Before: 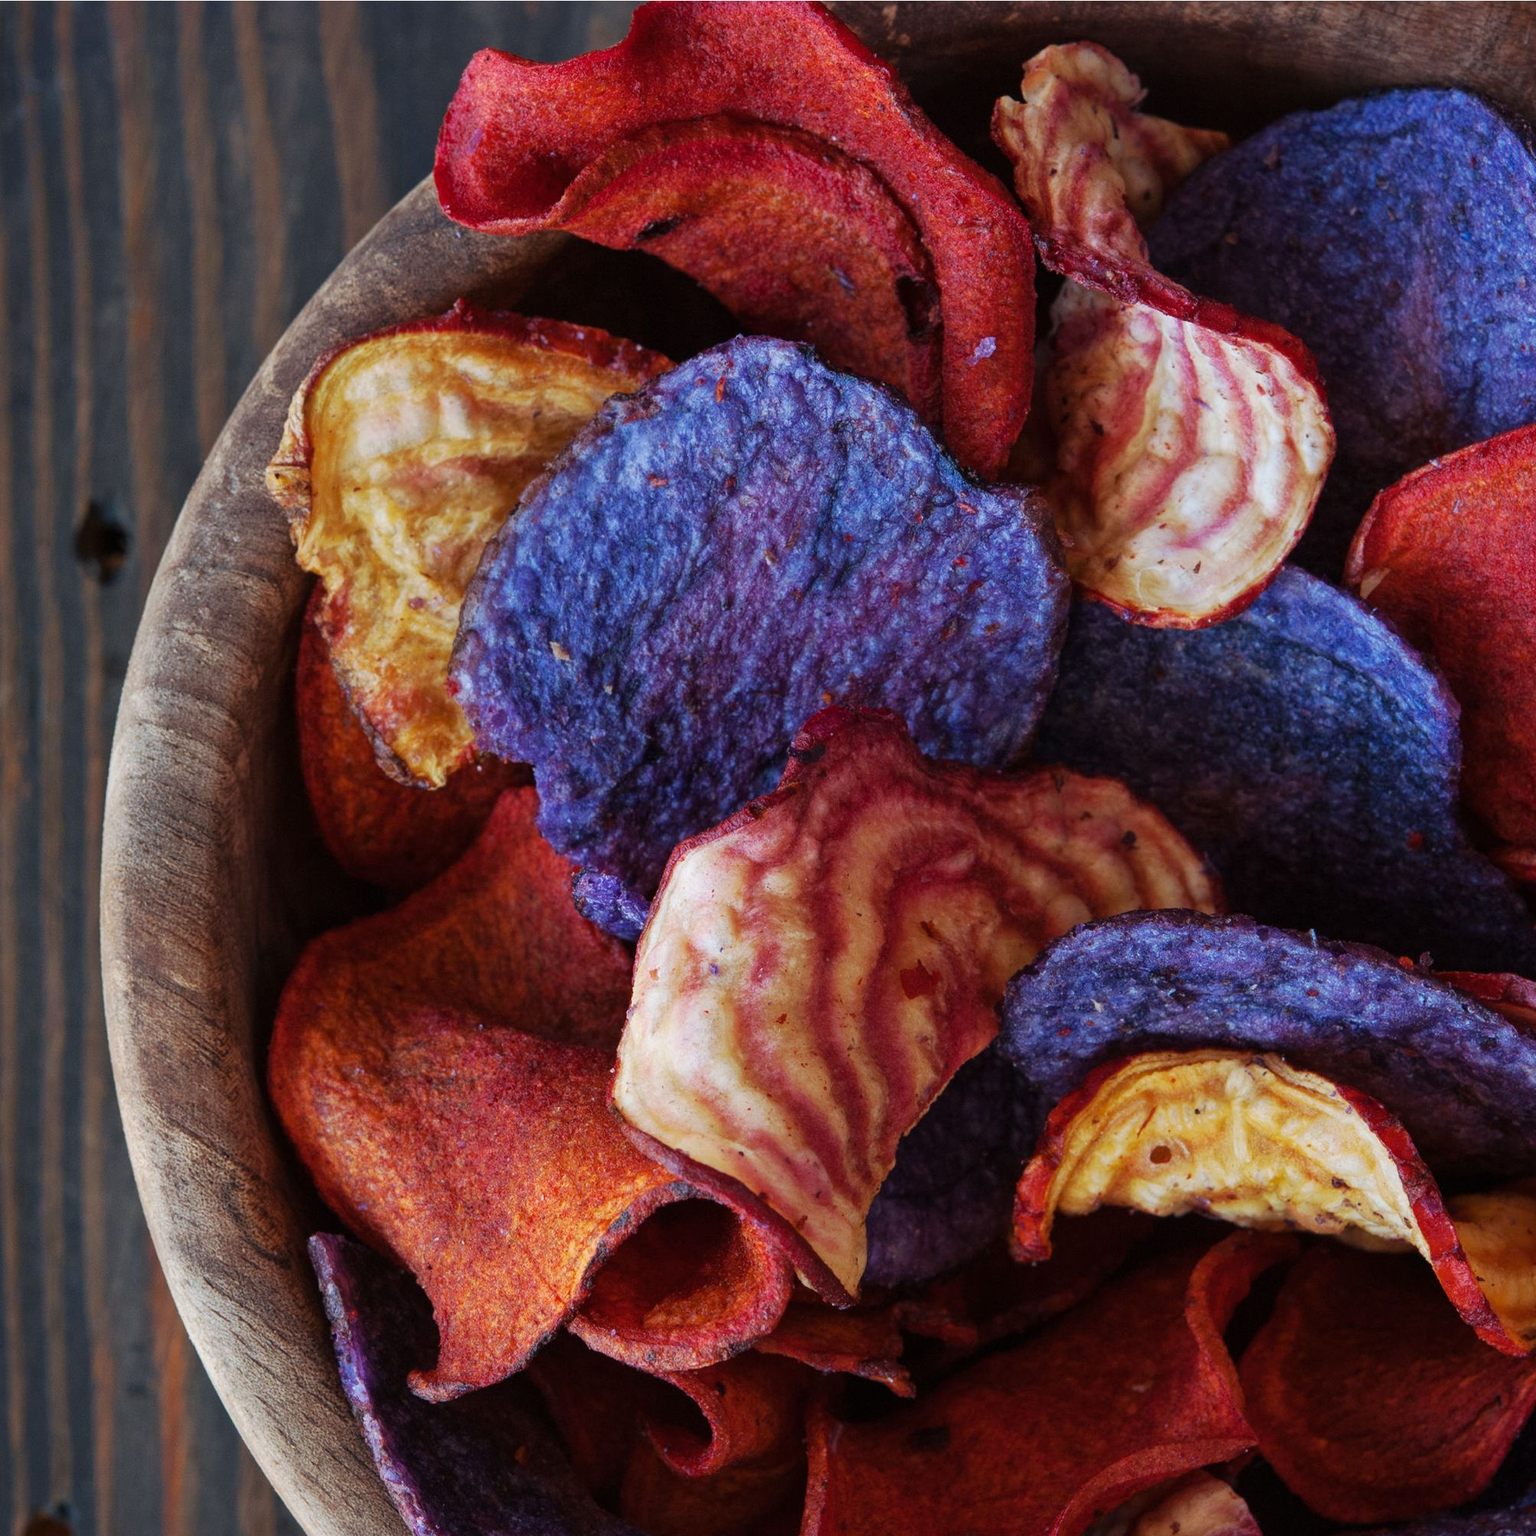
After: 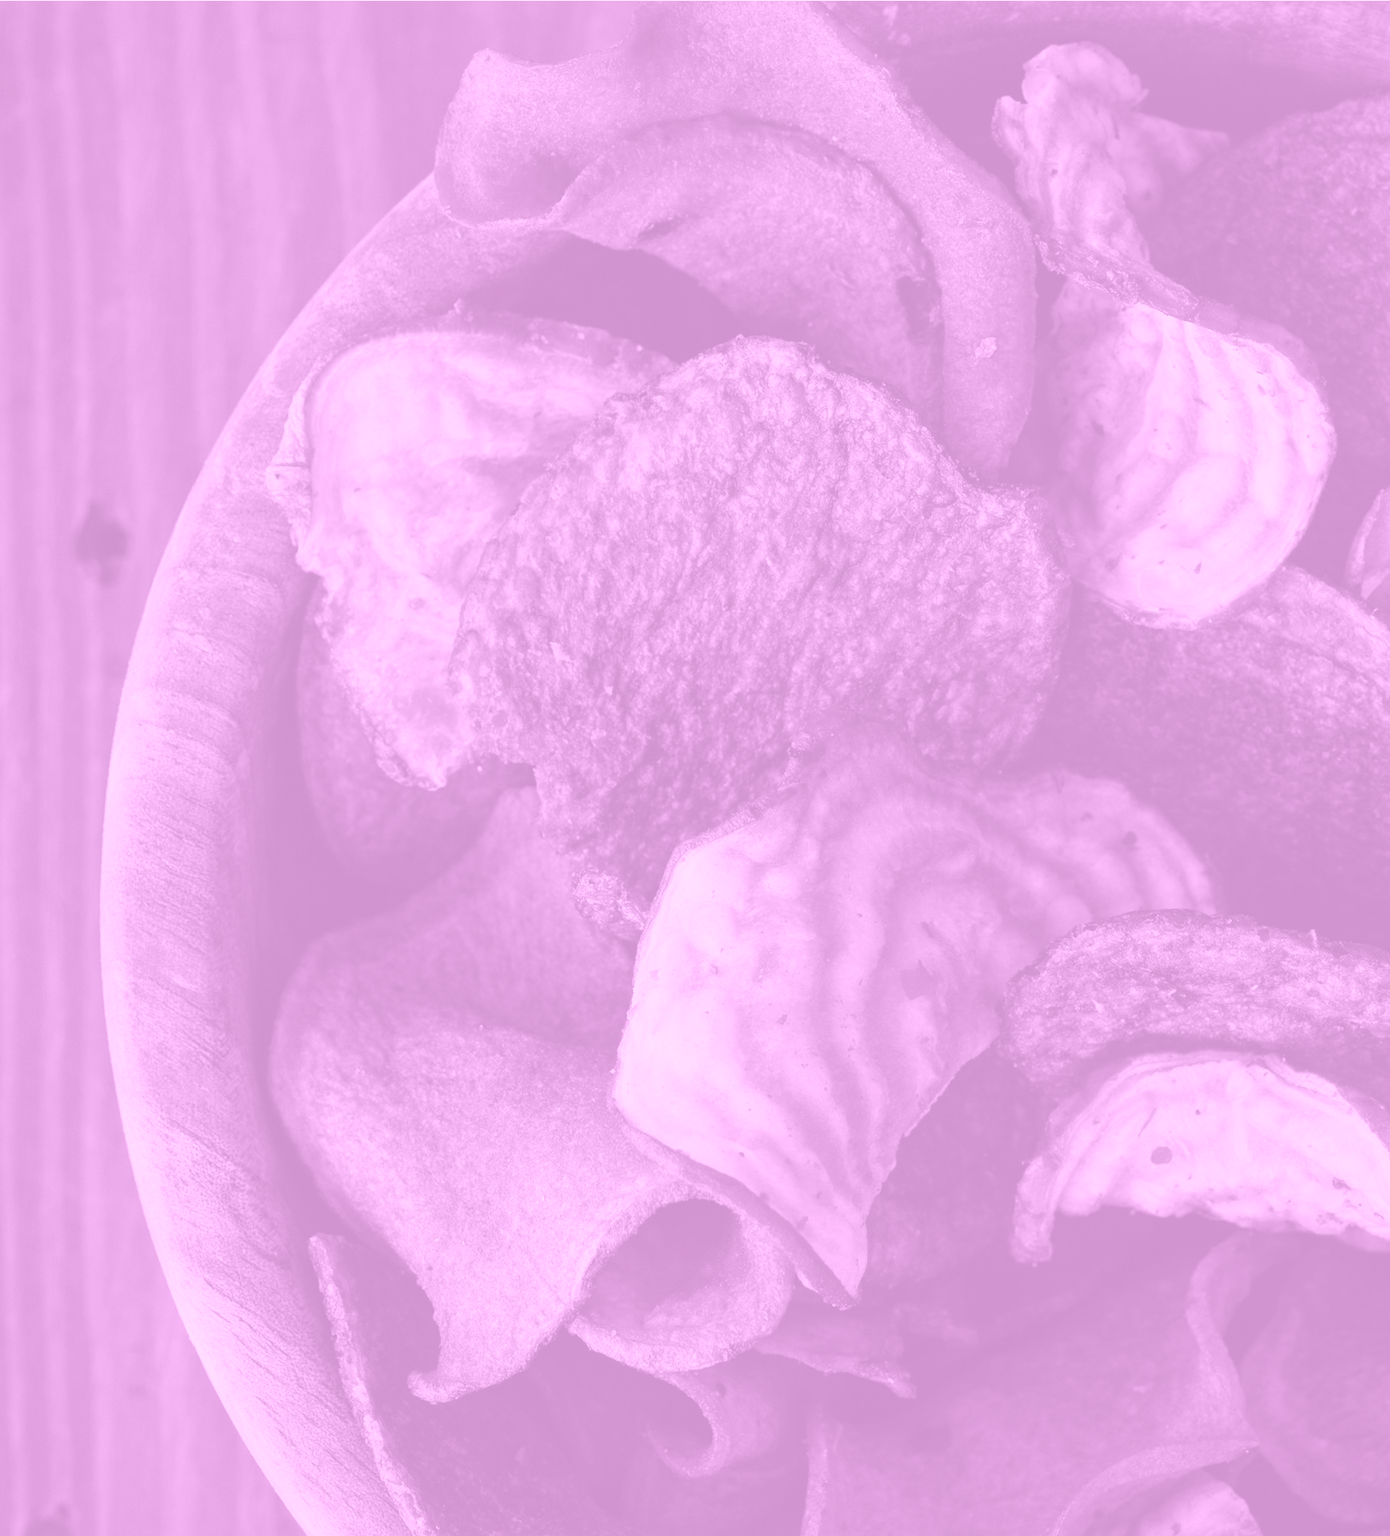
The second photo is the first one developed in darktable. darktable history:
crop: right 9.509%, bottom 0.031%
colorize: hue 331.2°, saturation 75%, source mix 30.28%, lightness 70.52%, version 1
